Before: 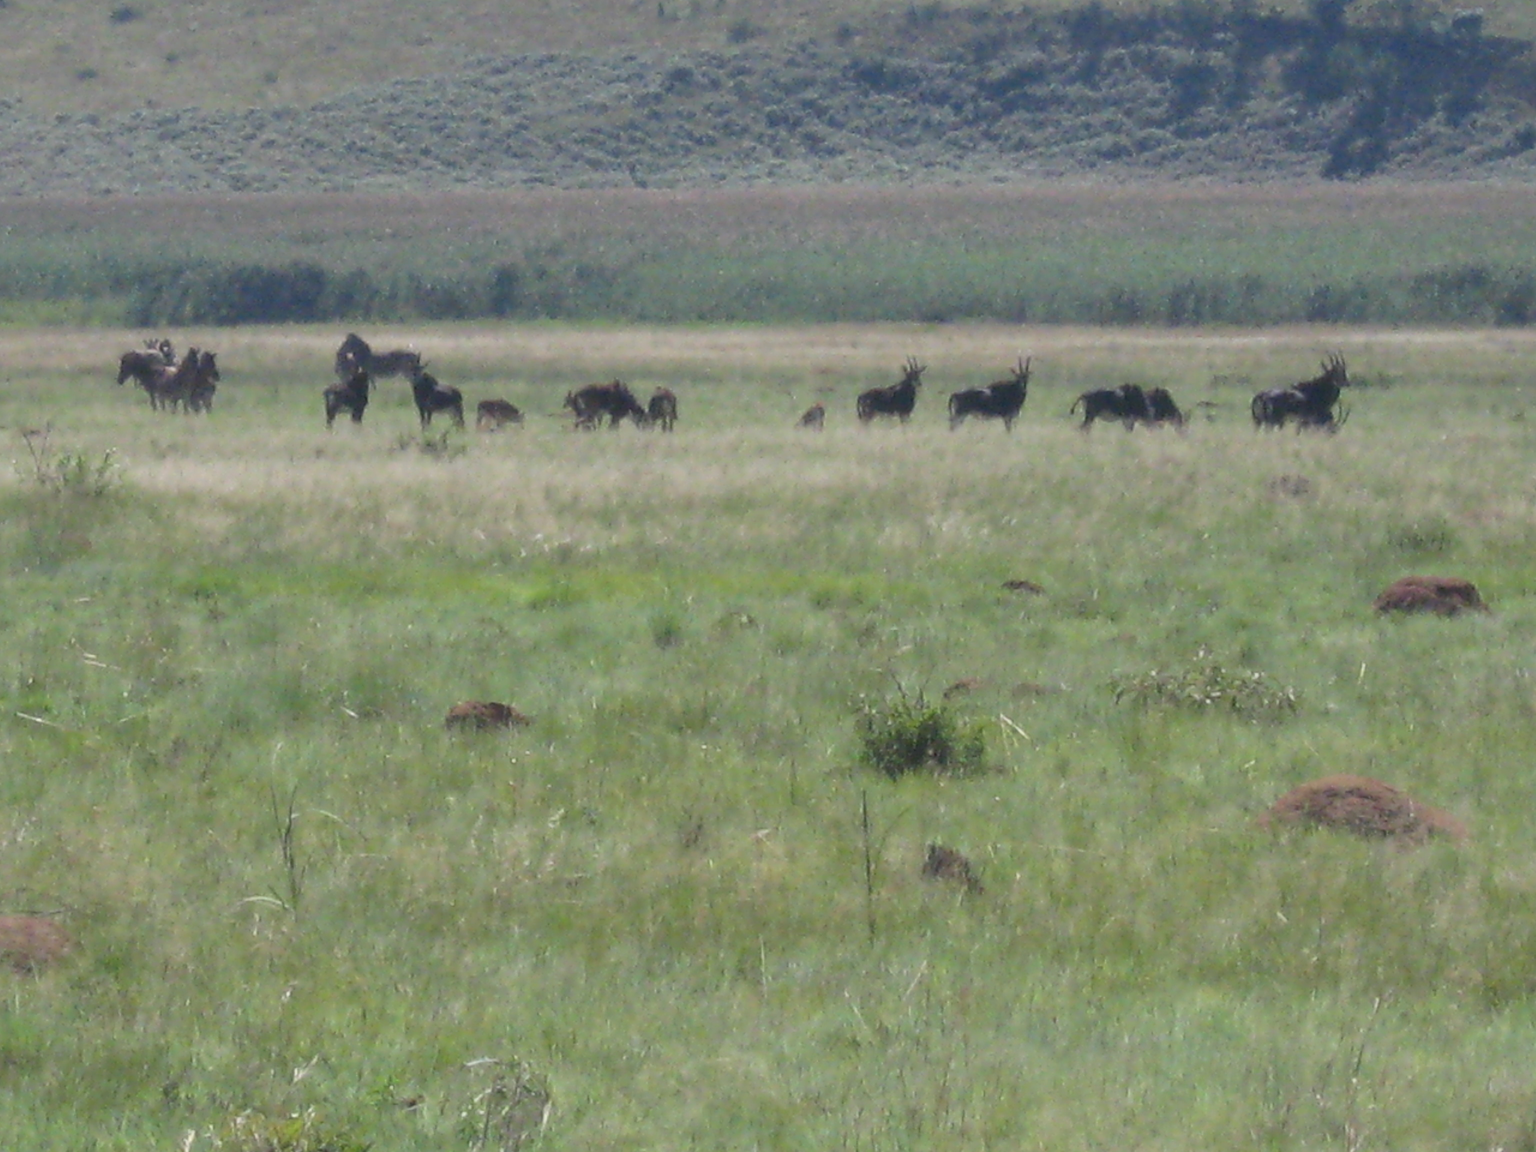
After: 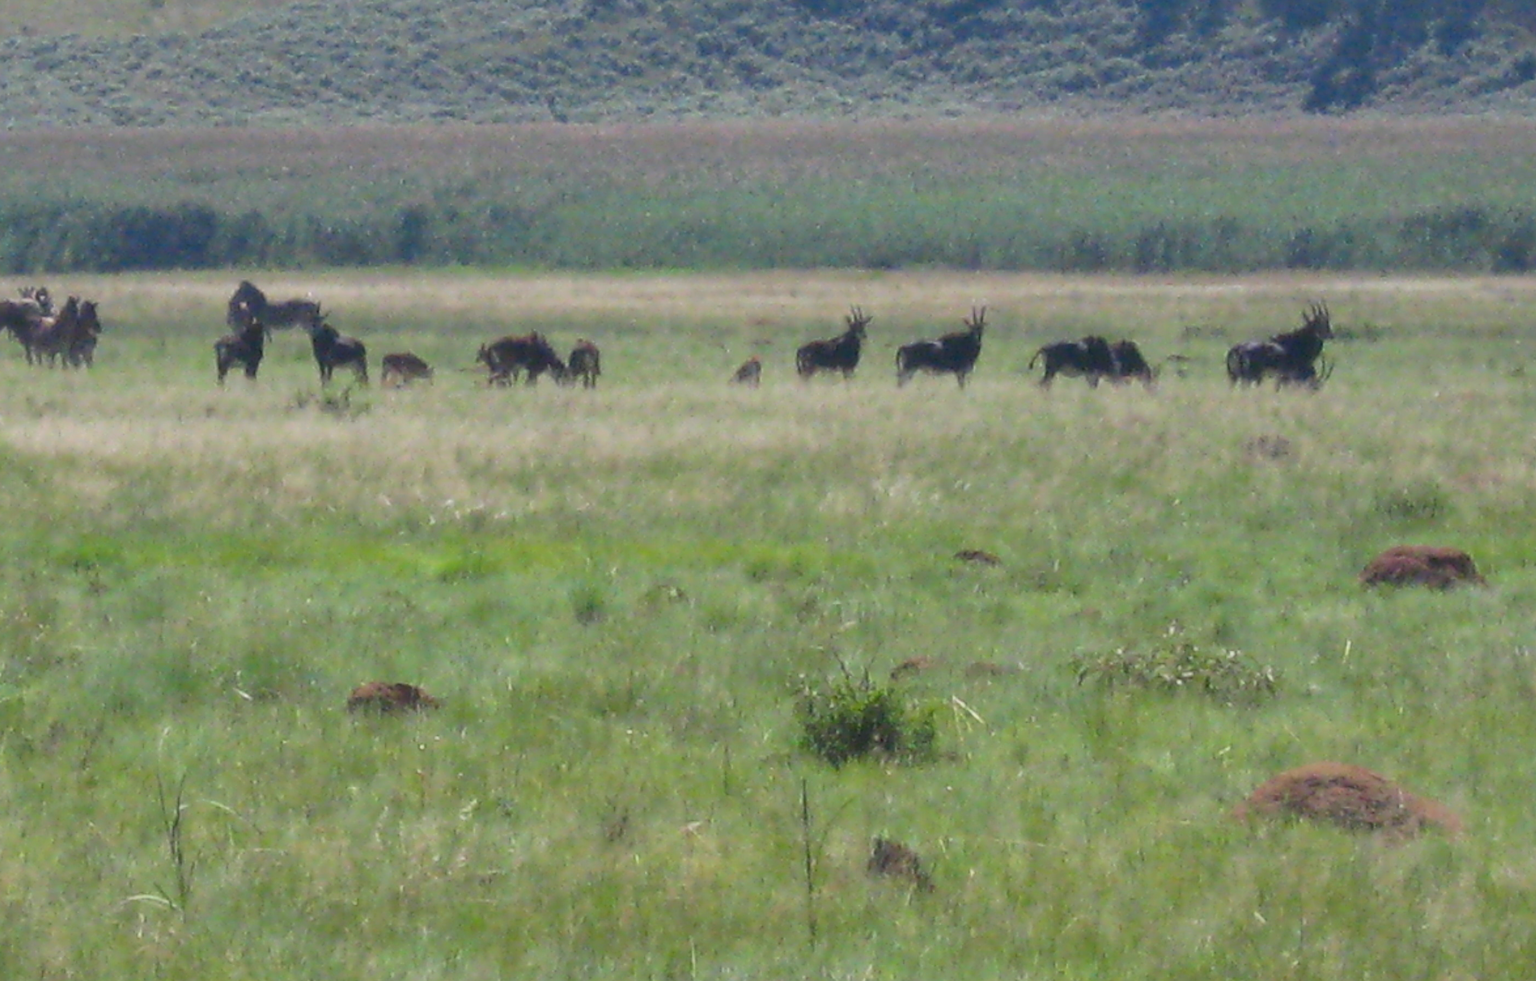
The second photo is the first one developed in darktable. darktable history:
contrast brightness saturation: contrast 0.089, saturation 0.285
crop: left 8.277%, top 6.607%, bottom 15.243%
shadows and highlights: shadows 36.57, highlights -26.59, soften with gaussian
